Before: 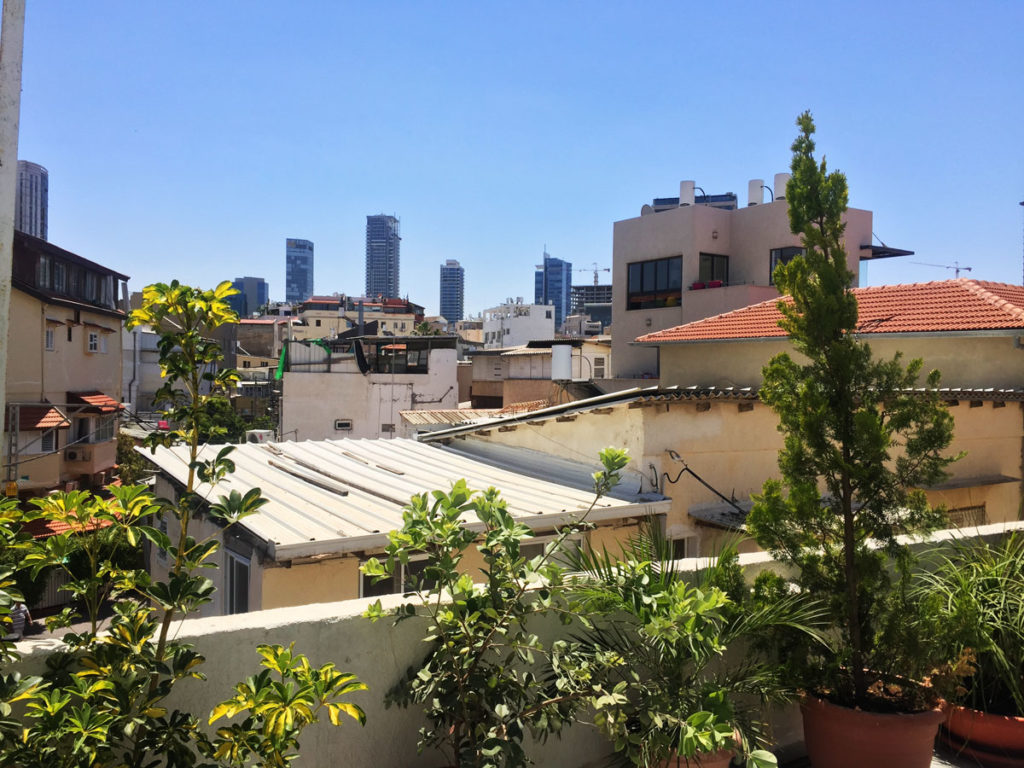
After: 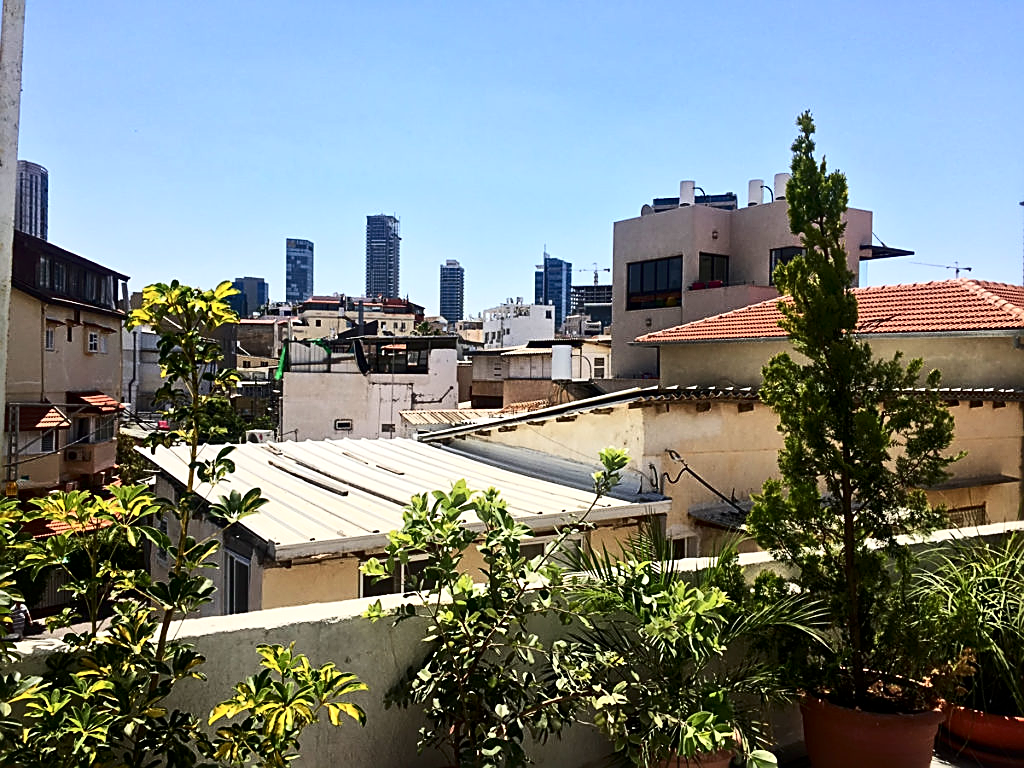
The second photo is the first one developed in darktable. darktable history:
sharpen: amount 0.901
contrast brightness saturation: contrast 0.28
exposure: exposure 0.014 EV, compensate highlight preservation false
local contrast: mode bilateral grid, contrast 20, coarseness 50, detail 120%, midtone range 0.2
